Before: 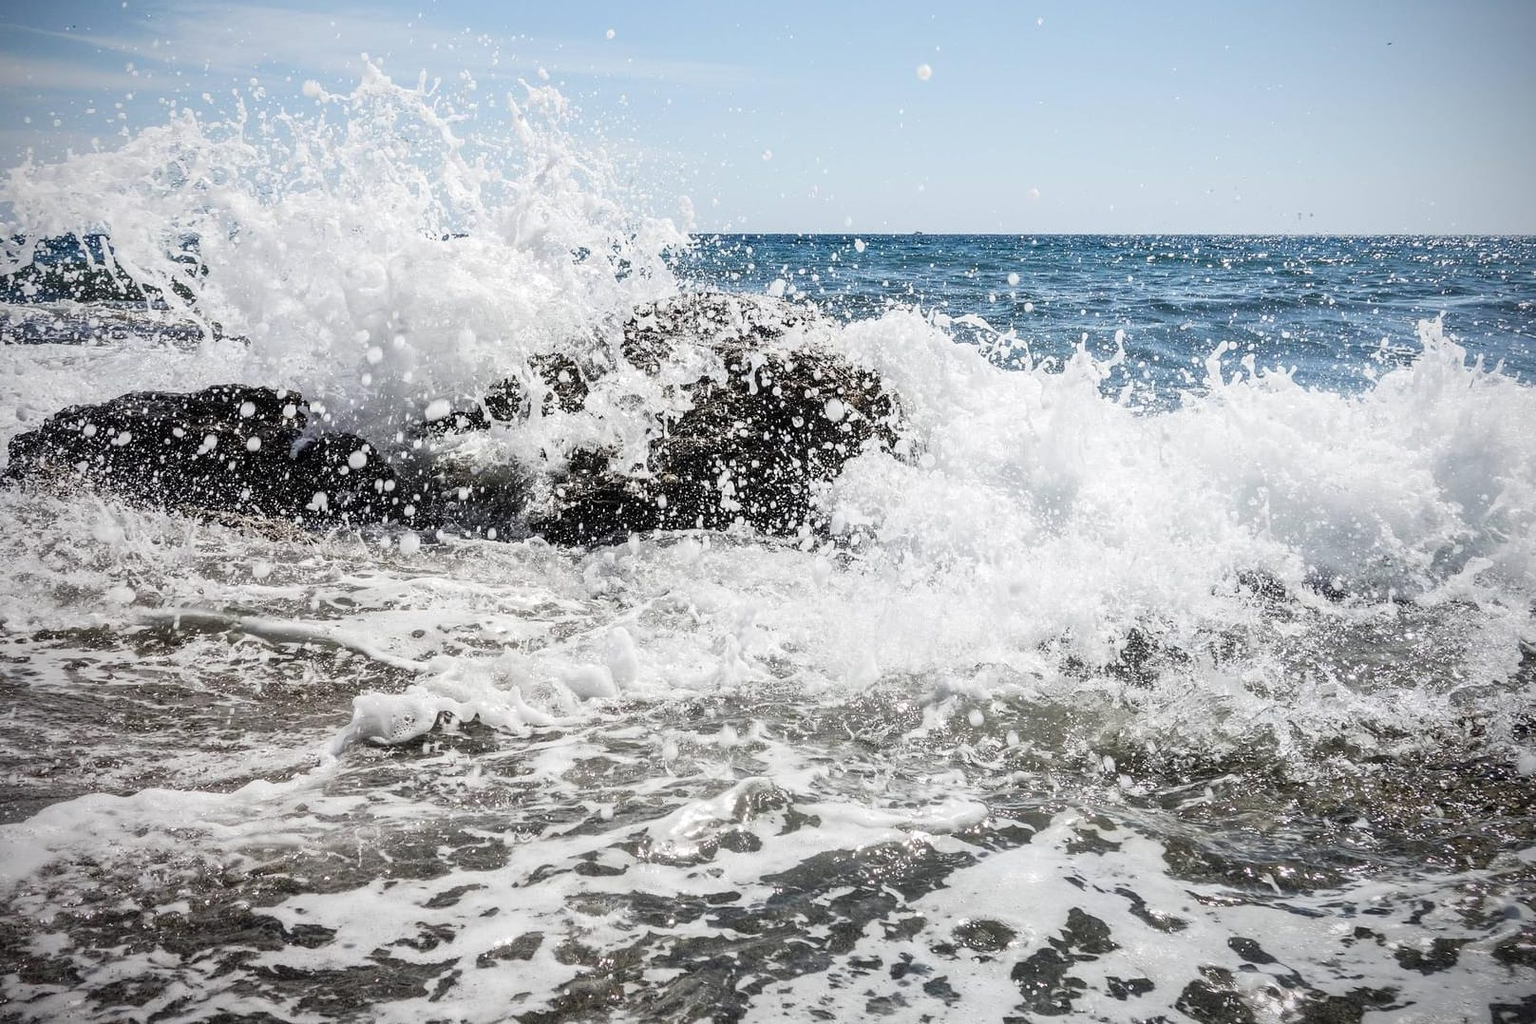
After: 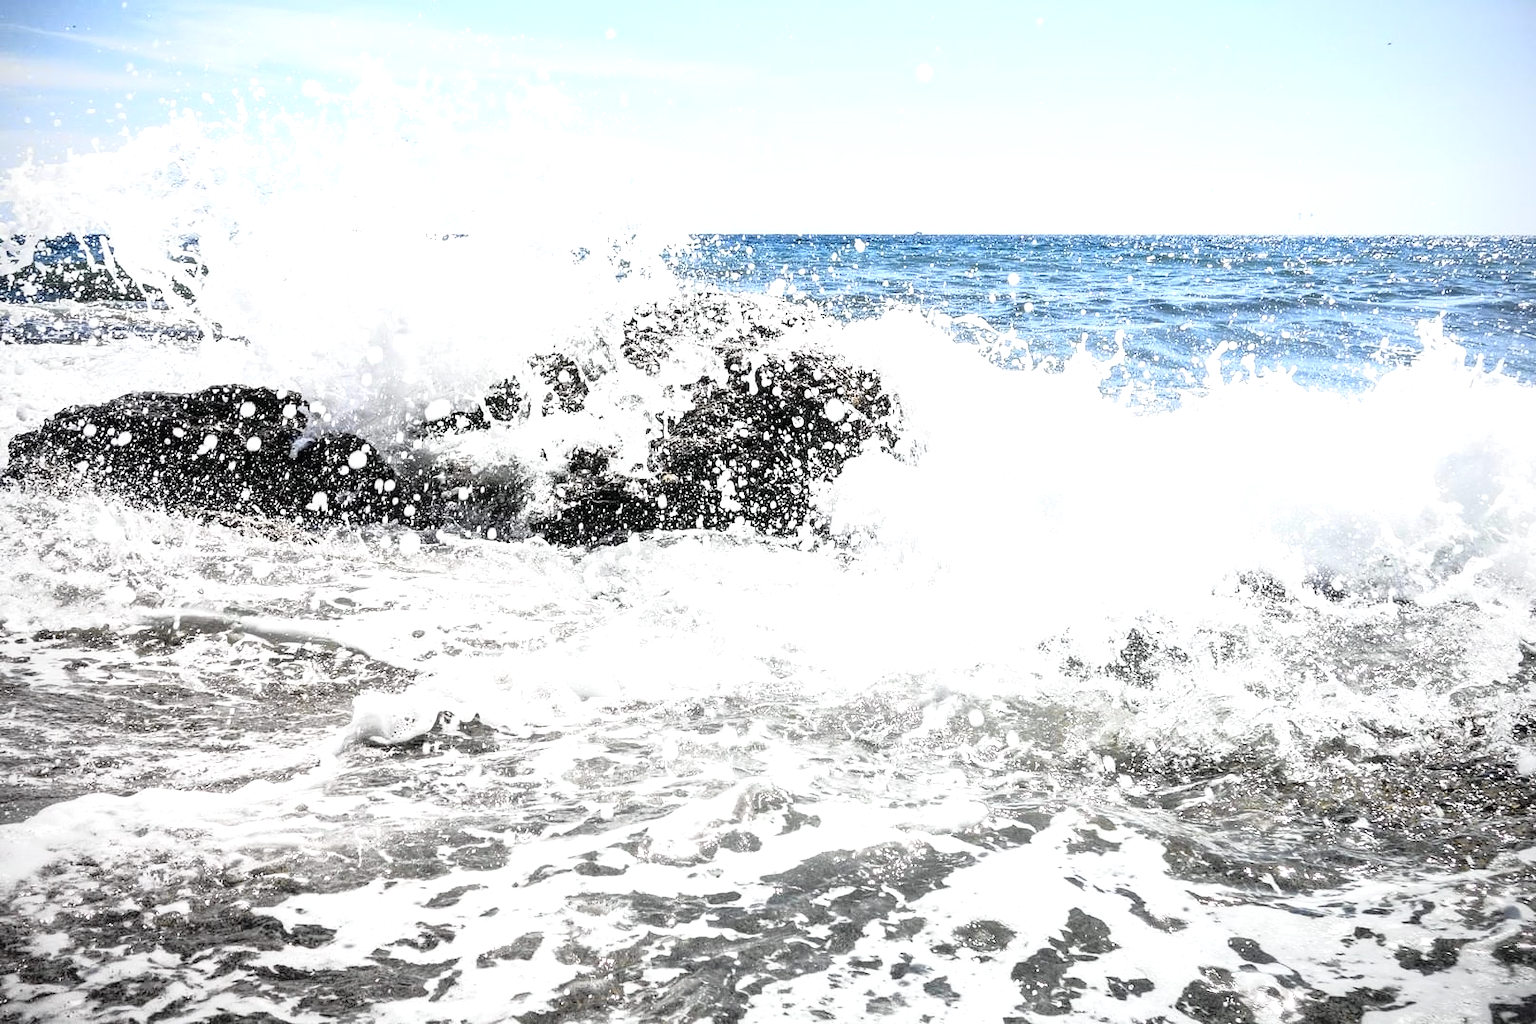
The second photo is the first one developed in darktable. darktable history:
exposure: black level correction 0.001, exposure 1 EV, compensate highlight preservation false
color correction: highlights b* 0.052, saturation 1.07
tone curve: curves: ch0 [(0, 0.009) (0.105, 0.08) (0.195, 0.18) (0.283, 0.316) (0.384, 0.434) (0.485, 0.531) (0.638, 0.69) (0.81, 0.872) (1, 0.977)]; ch1 [(0, 0) (0.161, 0.092) (0.35, 0.33) (0.379, 0.401) (0.456, 0.469) (0.502, 0.5) (0.525, 0.514) (0.586, 0.617) (0.635, 0.655) (1, 1)]; ch2 [(0, 0) (0.371, 0.362) (0.437, 0.437) (0.48, 0.49) (0.53, 0.515) (0.56, 0.571) (0.622, 0.606) (1, 1)], color space Lab, independent channels, preserve colors none
